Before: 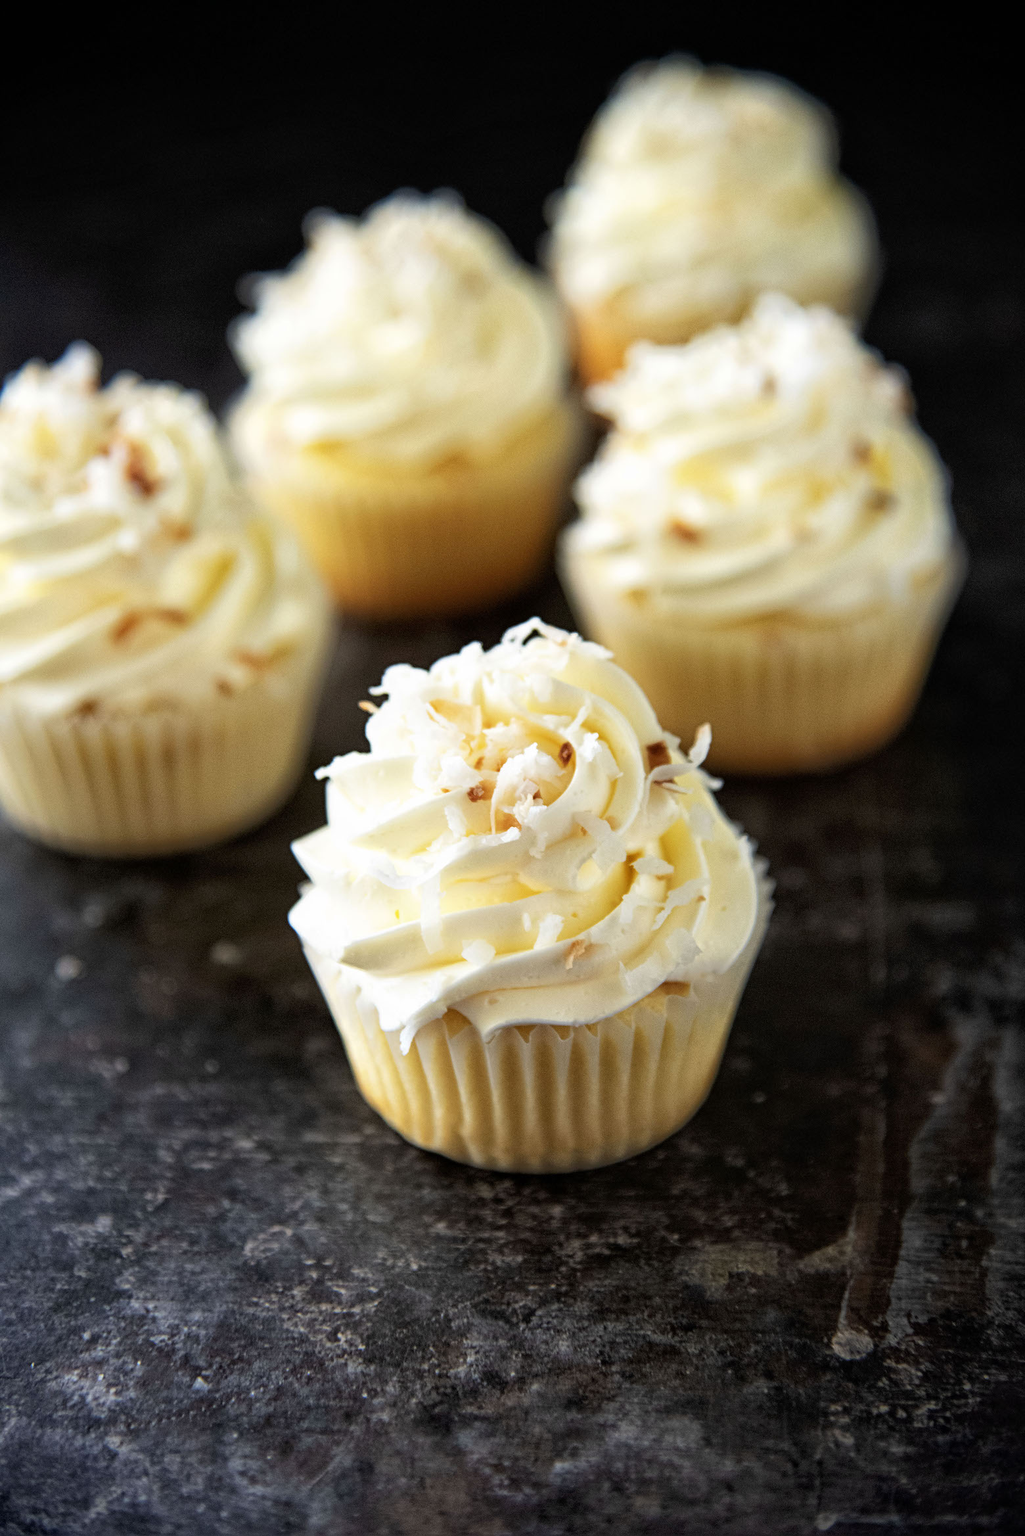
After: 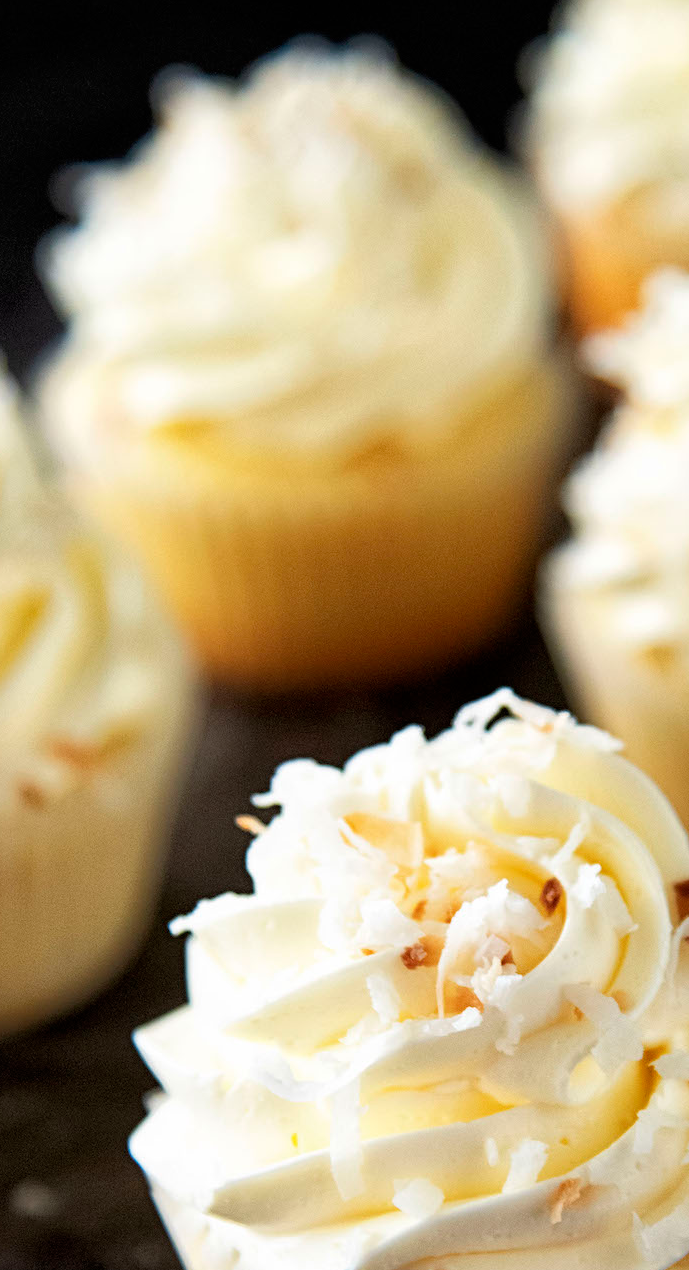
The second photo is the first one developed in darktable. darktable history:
crop: left 19.918%, top 10.755%, right 35.861%, bottom 34.859%
